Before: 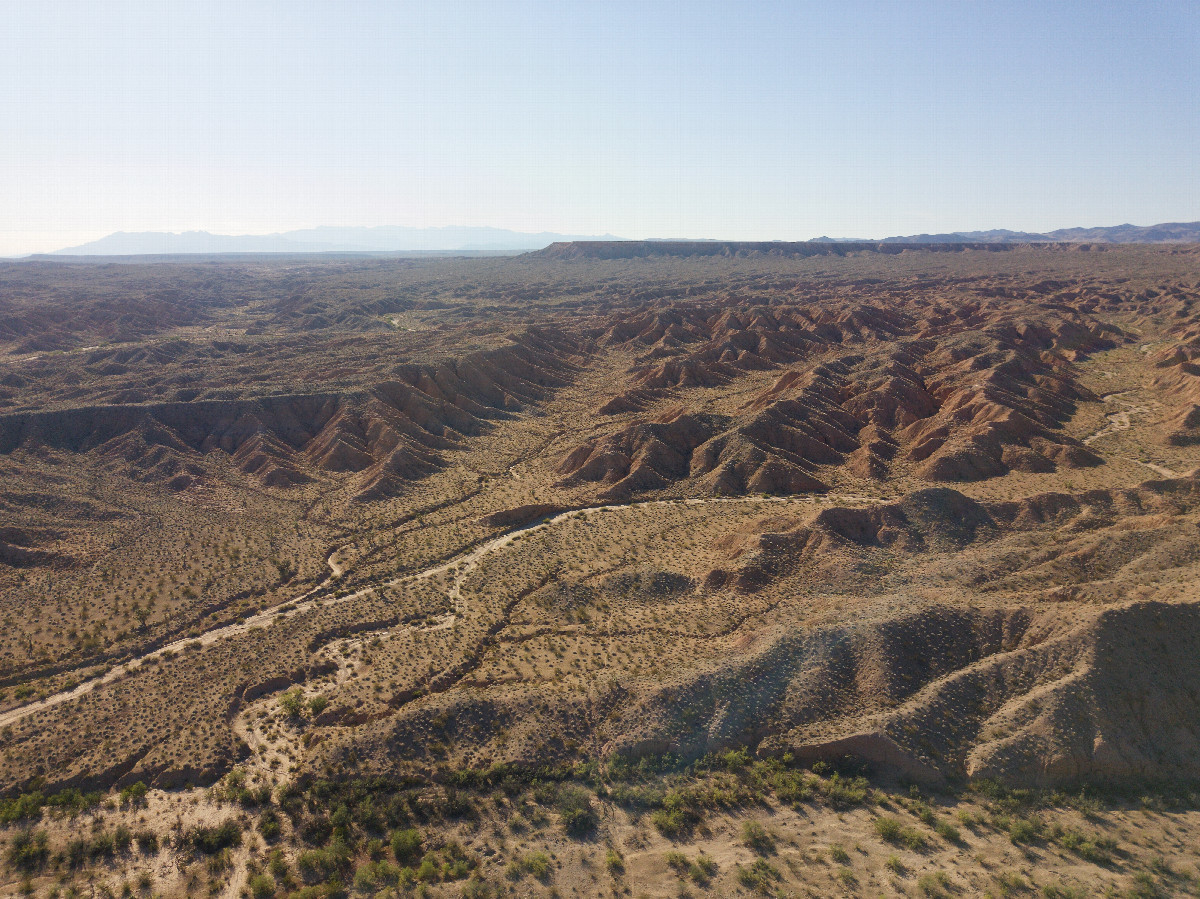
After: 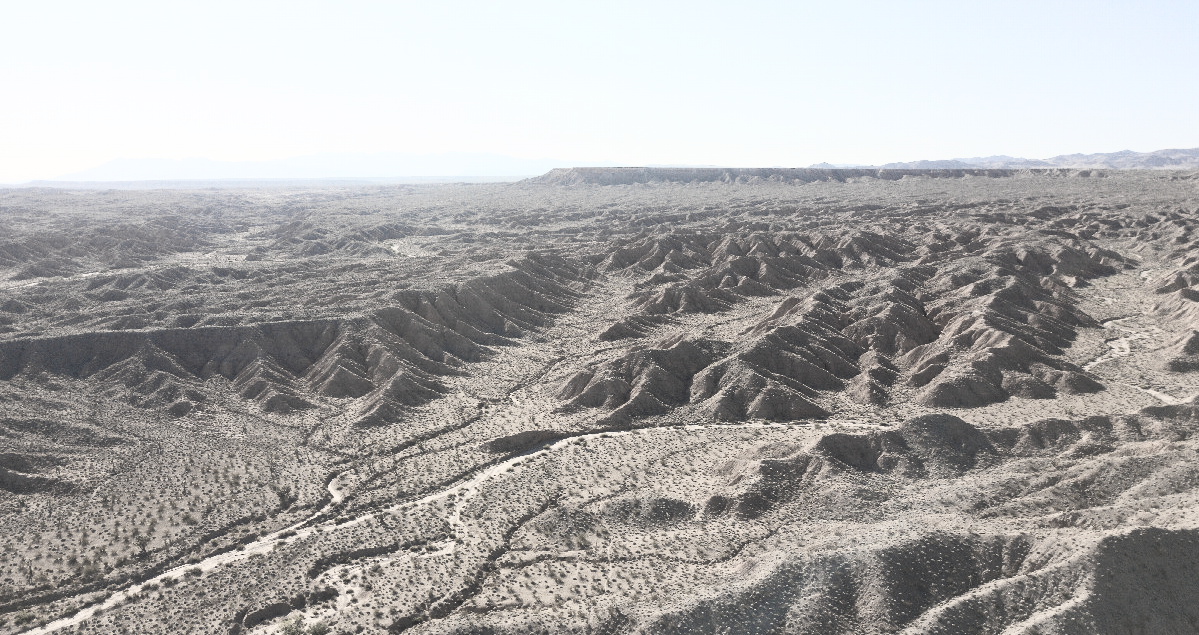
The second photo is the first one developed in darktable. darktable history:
crop and rotate: top 8.293%, bottom 20.996%
contrast brightness saturation: contrast 0.43, brightness 0.56, saturation -0.19
color zones: curves: ch1 [(0.238, 0.163) (0.476, 0.2) (0.733, 0.322) (0.848, 0.134)]
